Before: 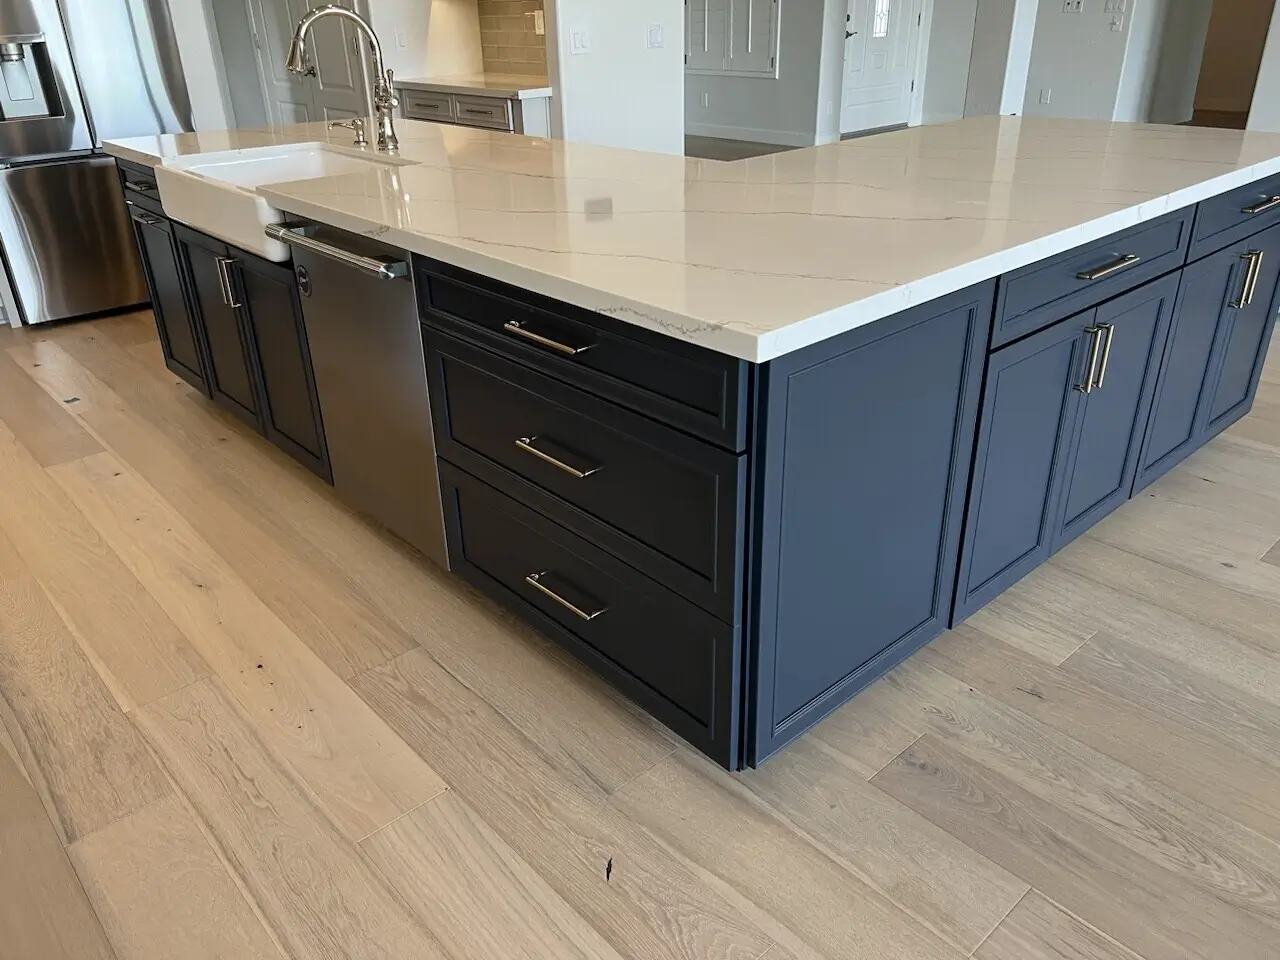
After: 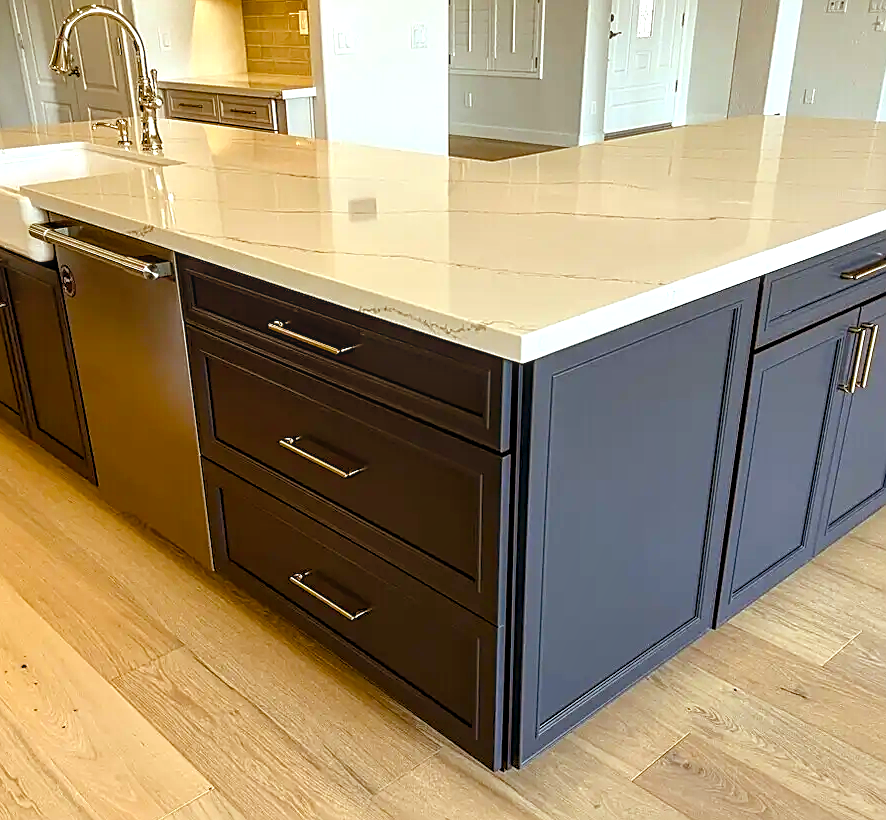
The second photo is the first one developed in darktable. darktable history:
tone equalizer: -8 EV -0.406 EV, -7 EV -0.417 EV, -6 EV -0.321 EV, -5 EV -0.232 EV, -3 EV 0.198 EV, -2 EV 0.315 EV, -1 EV 0.399 EV, +0 EV 0.389 EV
local contrast: on, module defaults
sharpen: on, module defaults
crop: left 18.461%, right 12.308%, bottom 14.48%
color balance rgb: power › luminance 9.813%, power › chroma 2.802%, power › hue 58.47°, highlights gain › luminance 14.57%, perceptual saturation grading › global saturation 34.795%, perceptual saturation grading › highlights -29.992%, perceptual saturation grading › shadows 34.895%, global vibrance 23.678%
